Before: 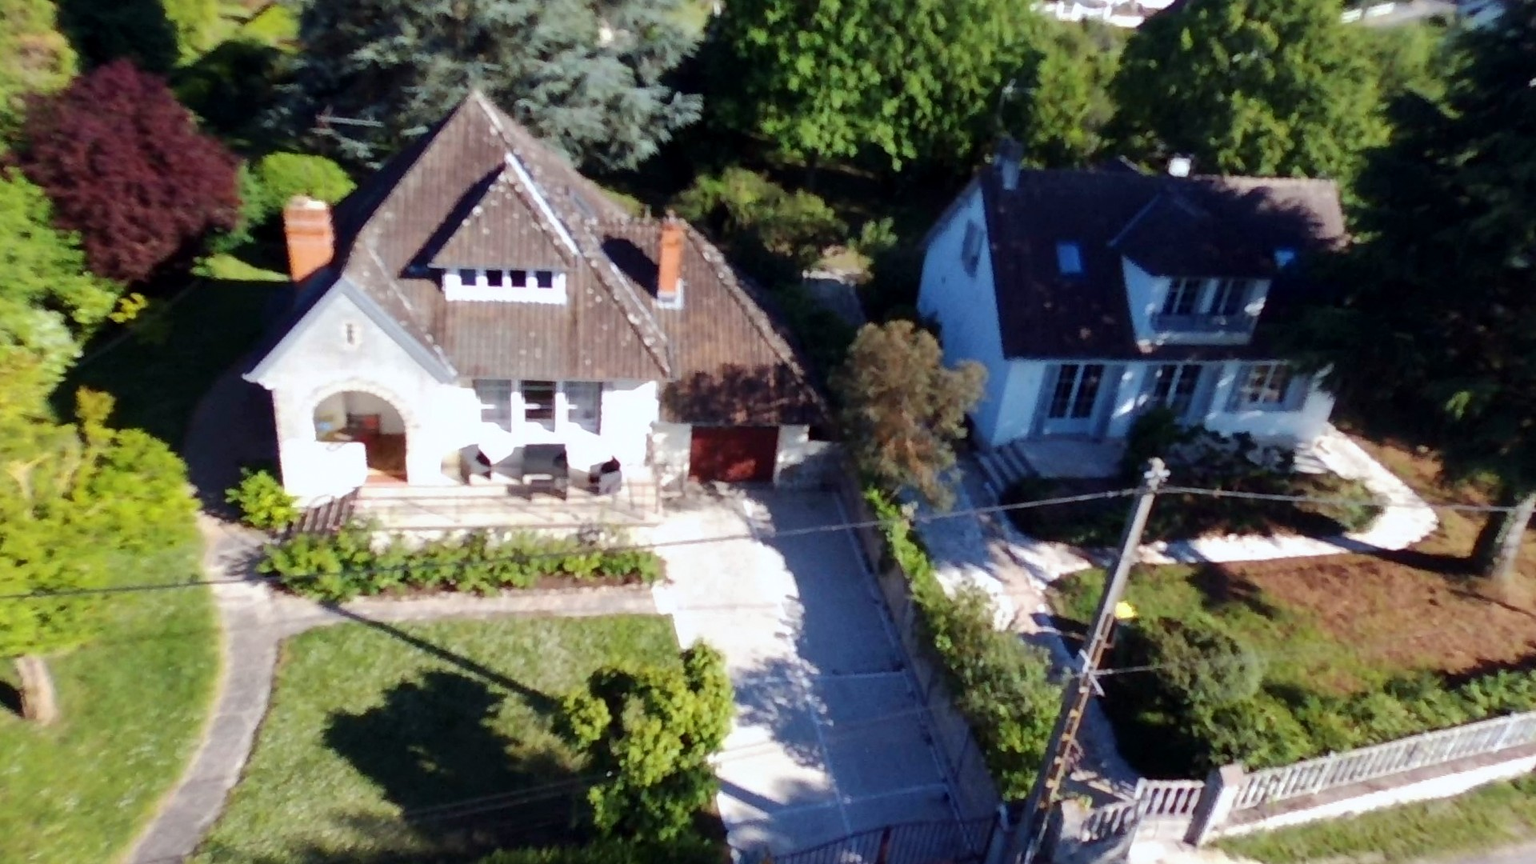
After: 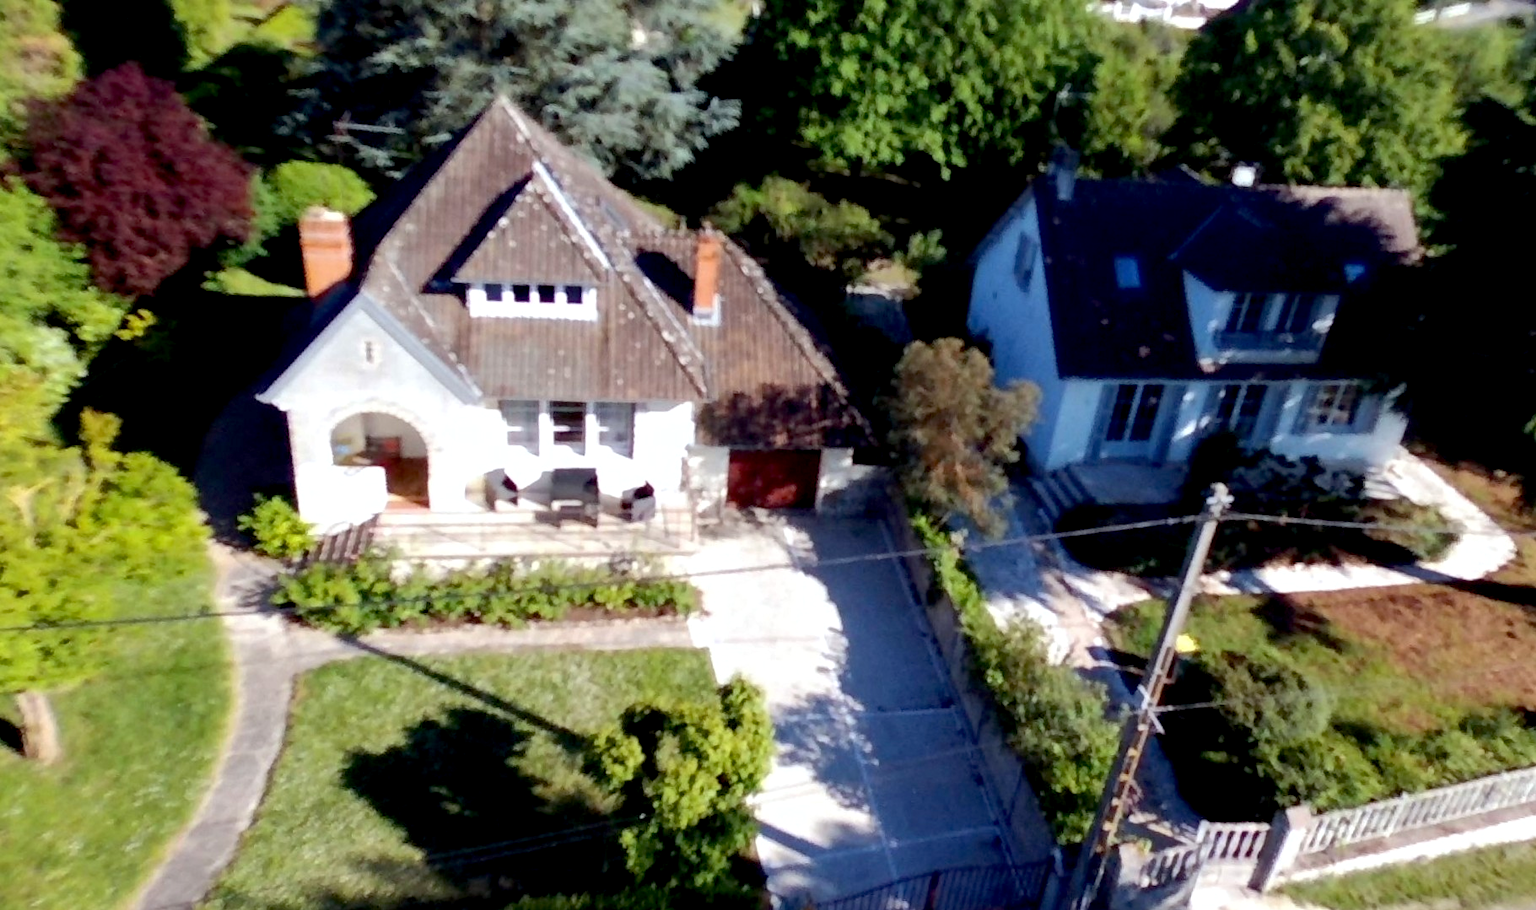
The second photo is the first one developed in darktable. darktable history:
crop and rotate: left 0%, right 5.128%
exposure: black level correction 0.009, exposure 0.12 EV, compensate highlight preservation false
